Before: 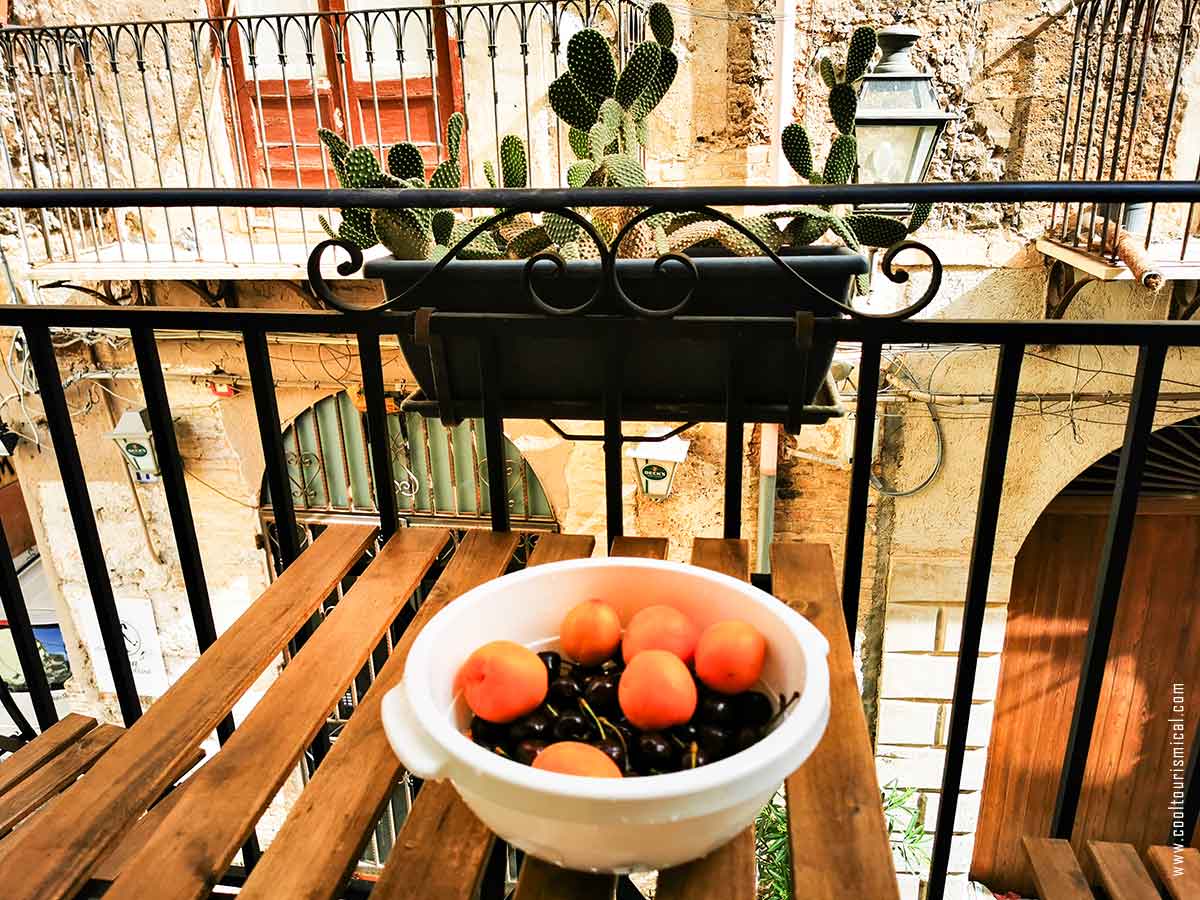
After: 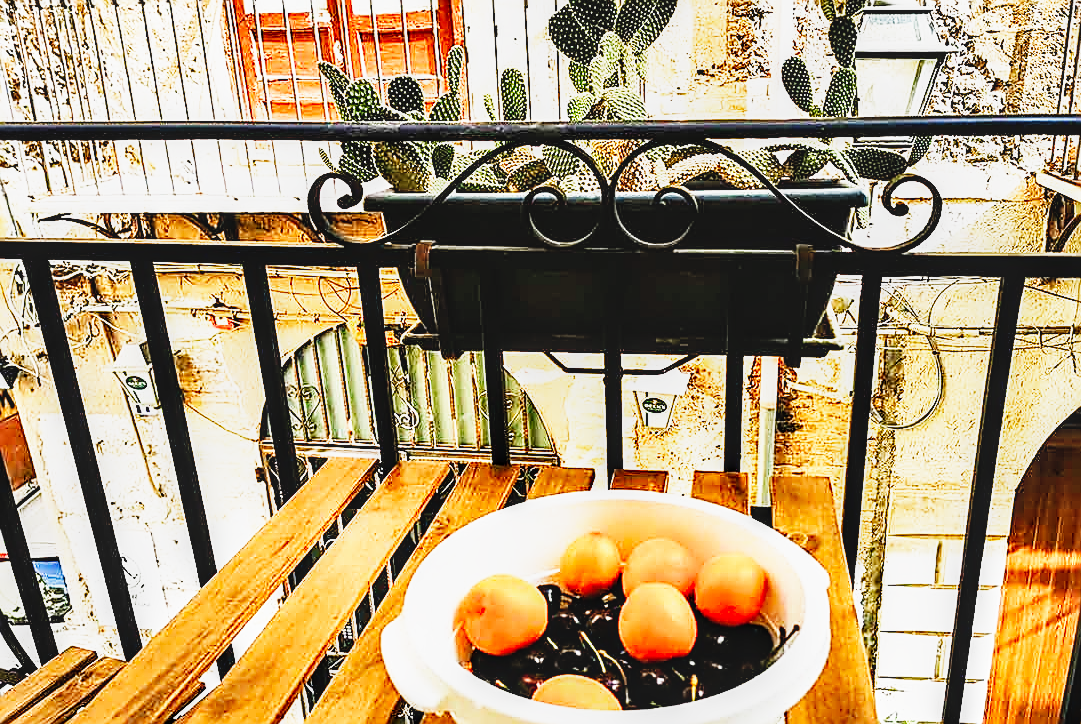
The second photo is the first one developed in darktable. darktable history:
sharpen: radius 1.641, amount 1.304
base curve: curves: ch0 [(0, 0) (0.007, 0.004) (0.027, 0.03) (0.046, 0.07) (0.207, 0.54) (0.442, 0.872) (0.673, 0.972) (1, 1)], preserve colors none
crop: top 7.499%, right 9.867%, bottom 12.005%
local contrast: on, module defaults
